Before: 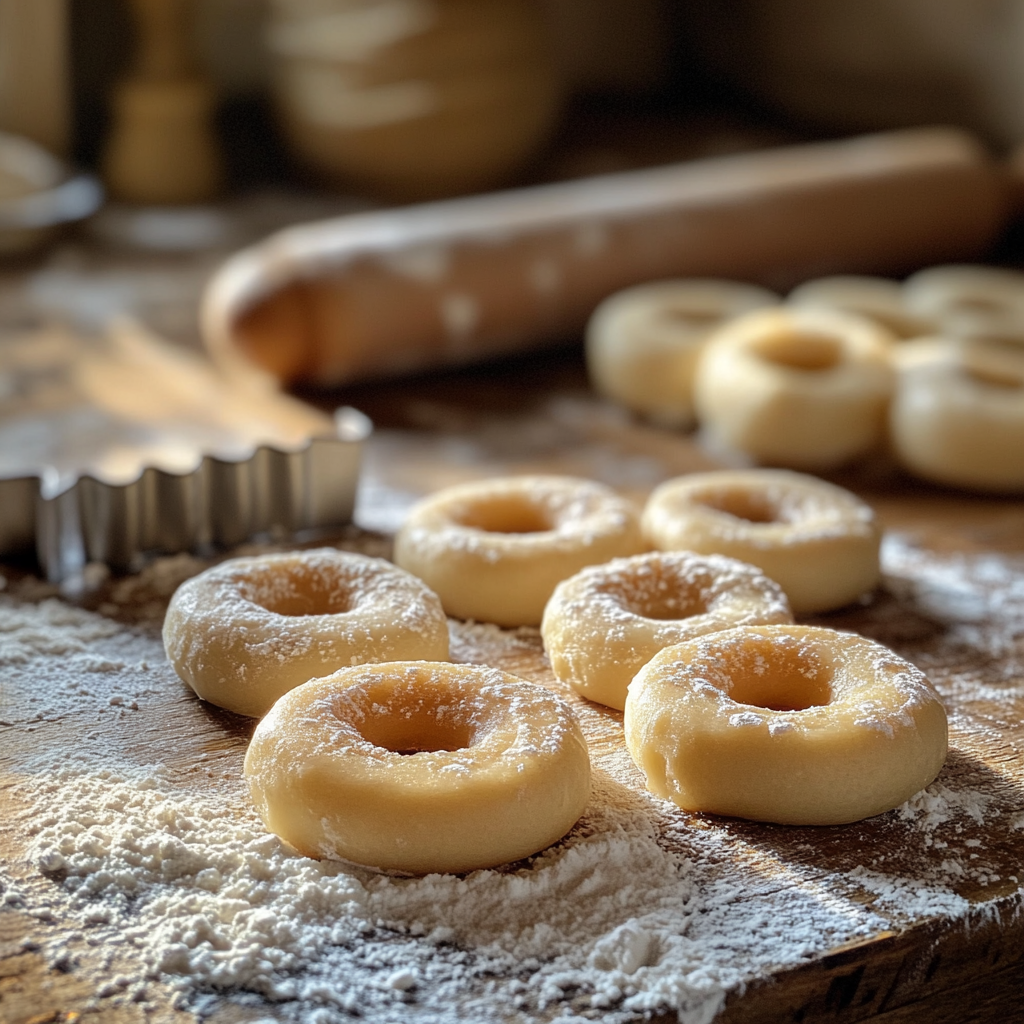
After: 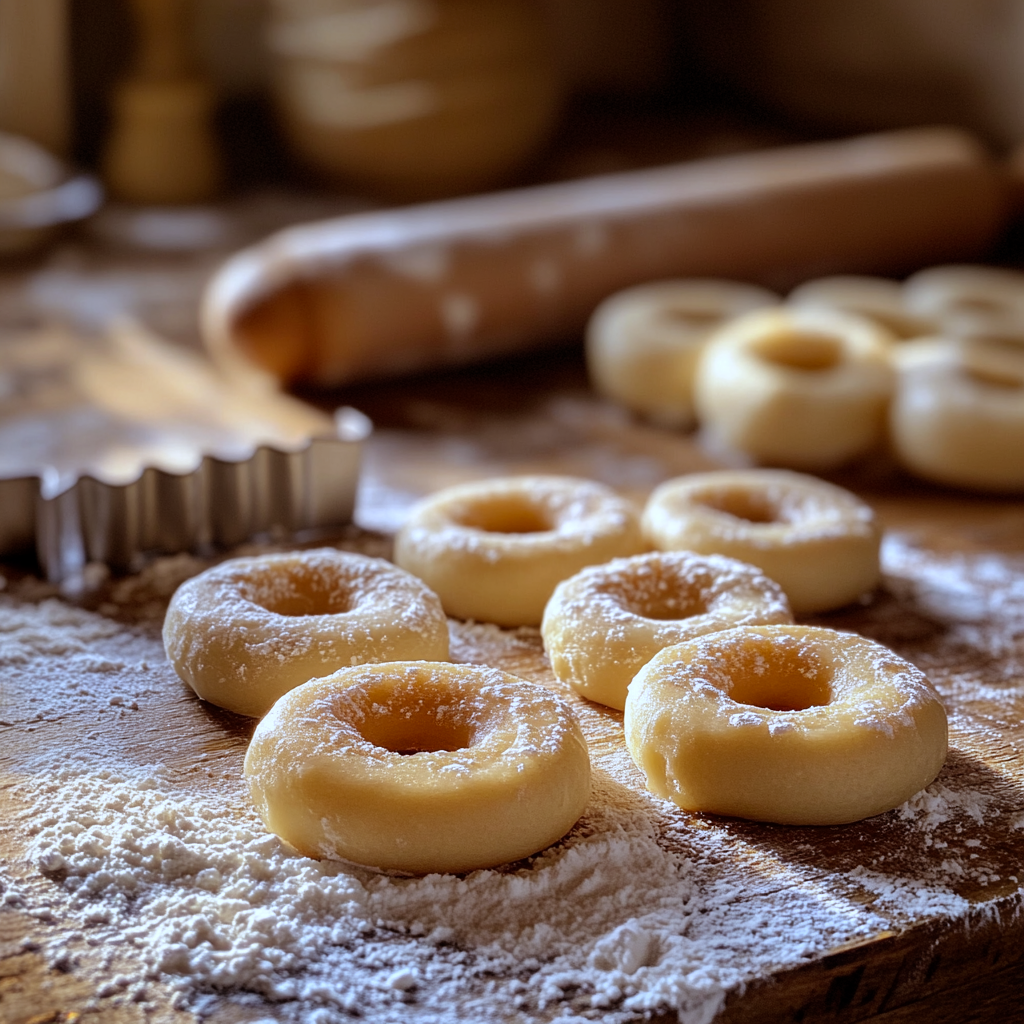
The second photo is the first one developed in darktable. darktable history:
white balance: red 0.926, green 1.003, blue 1.133
rgb levels: mode RGB, independent channels, levels [[0, 0.5, 1], [0, 0.521, 1], [0, 0.536, 1]]
